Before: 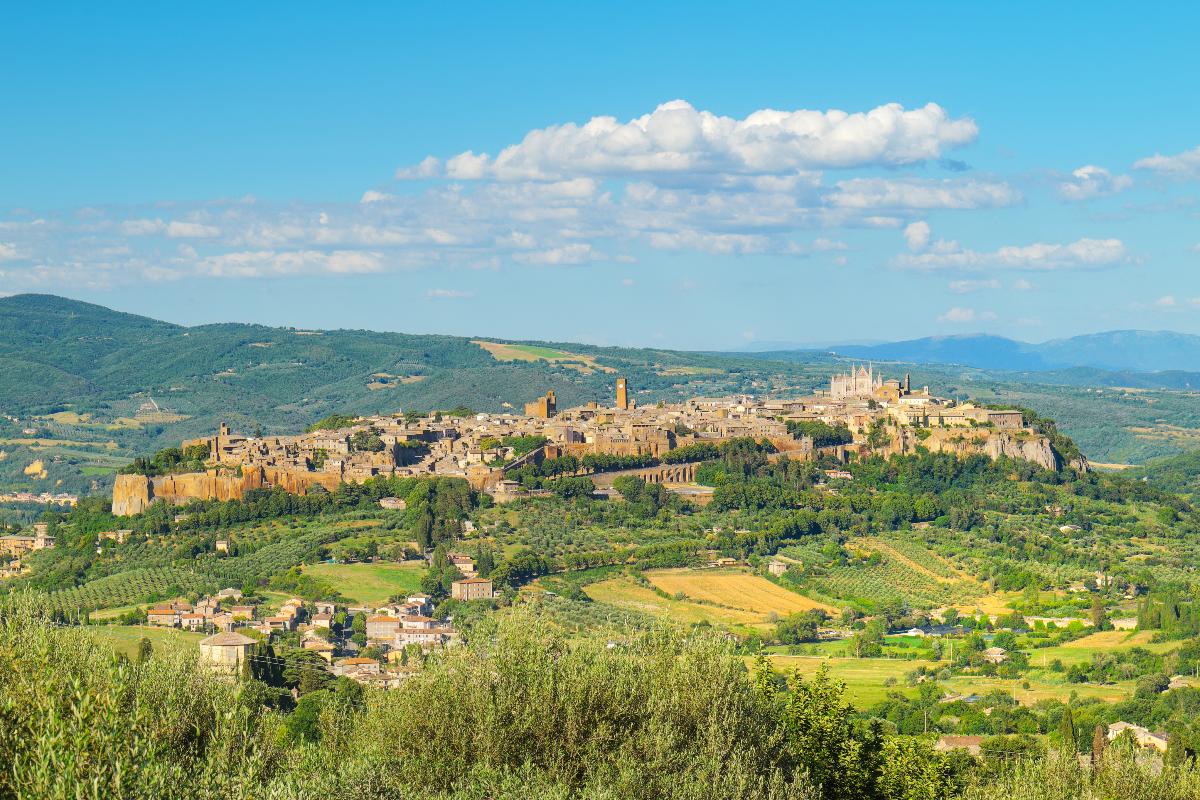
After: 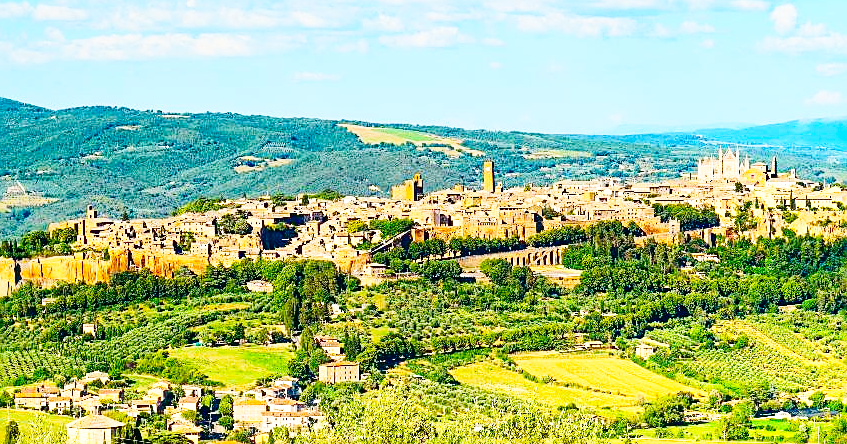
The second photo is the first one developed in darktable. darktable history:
base curve: curves: ch0 [(0, 0) (0.028, 0.03) (0.121, 0.232) (0.46, 0.748) (0.859, 0.968) (1, 1)], preserve colors none
crop: left 11.096%, top 27.149%, right 18.304%, bottom 17.308%
sharpen: amount 0.588
color balance rgb: perceptual saturation grading › global saturation 9.015%, perceptual saturation grading › highlights -13.727%, perceptual saturation grading › mid-tones 14.91%, perceptual saturation grading › shadows 22.606%, global vibrance 30.135%, contrast 9.871%
contrast brightness saturation: contrast 0.221, brightness -0.193, saturation 0.243
